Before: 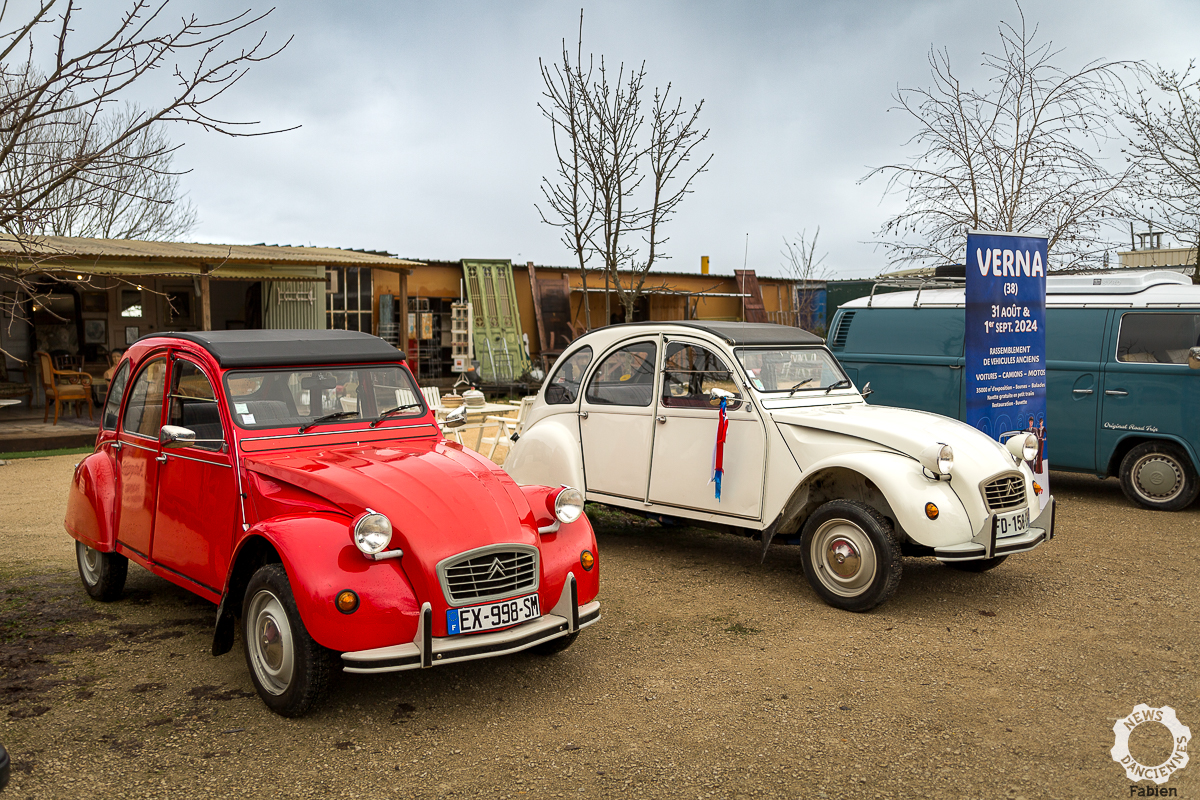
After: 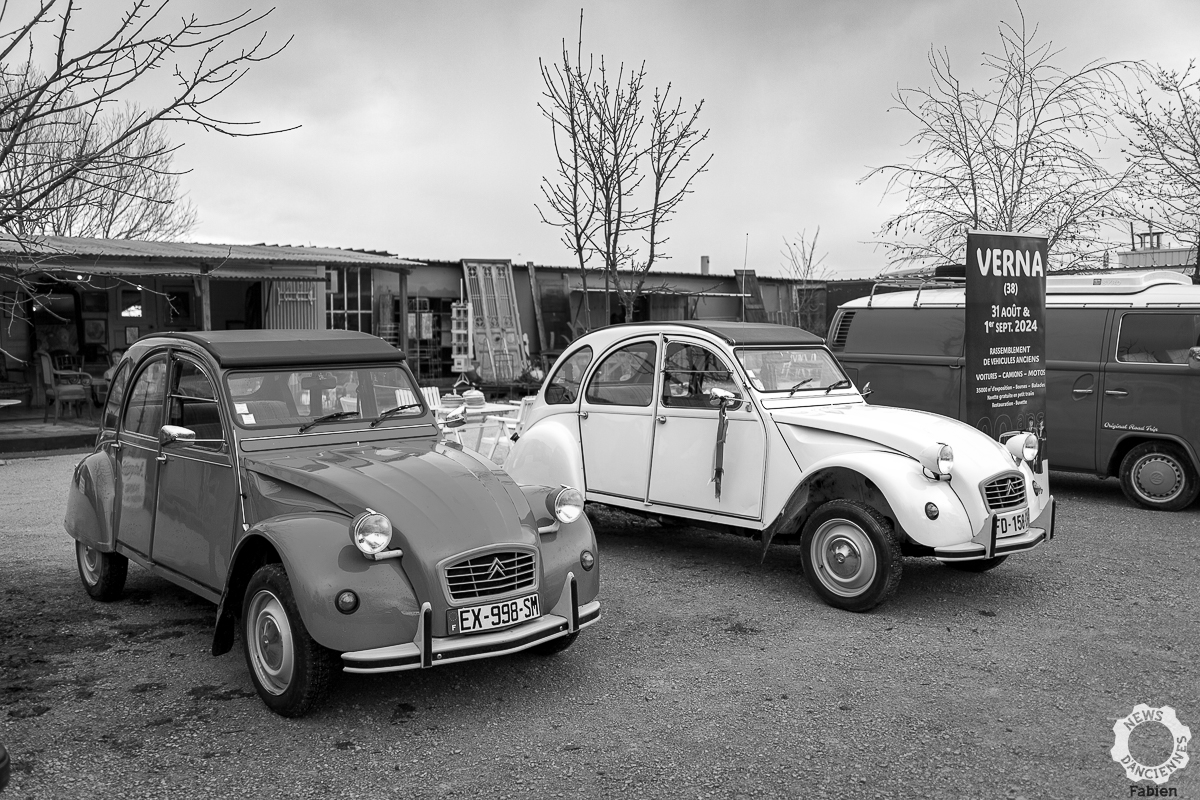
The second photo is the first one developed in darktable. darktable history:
monochrome: on, module defaults
color balance rgb: perceptual saturation grading › global saturation 20%, perceptual saturation grading › highlights -25%, perceptual saturation grading › shadows 25%, global vibrance 50%
